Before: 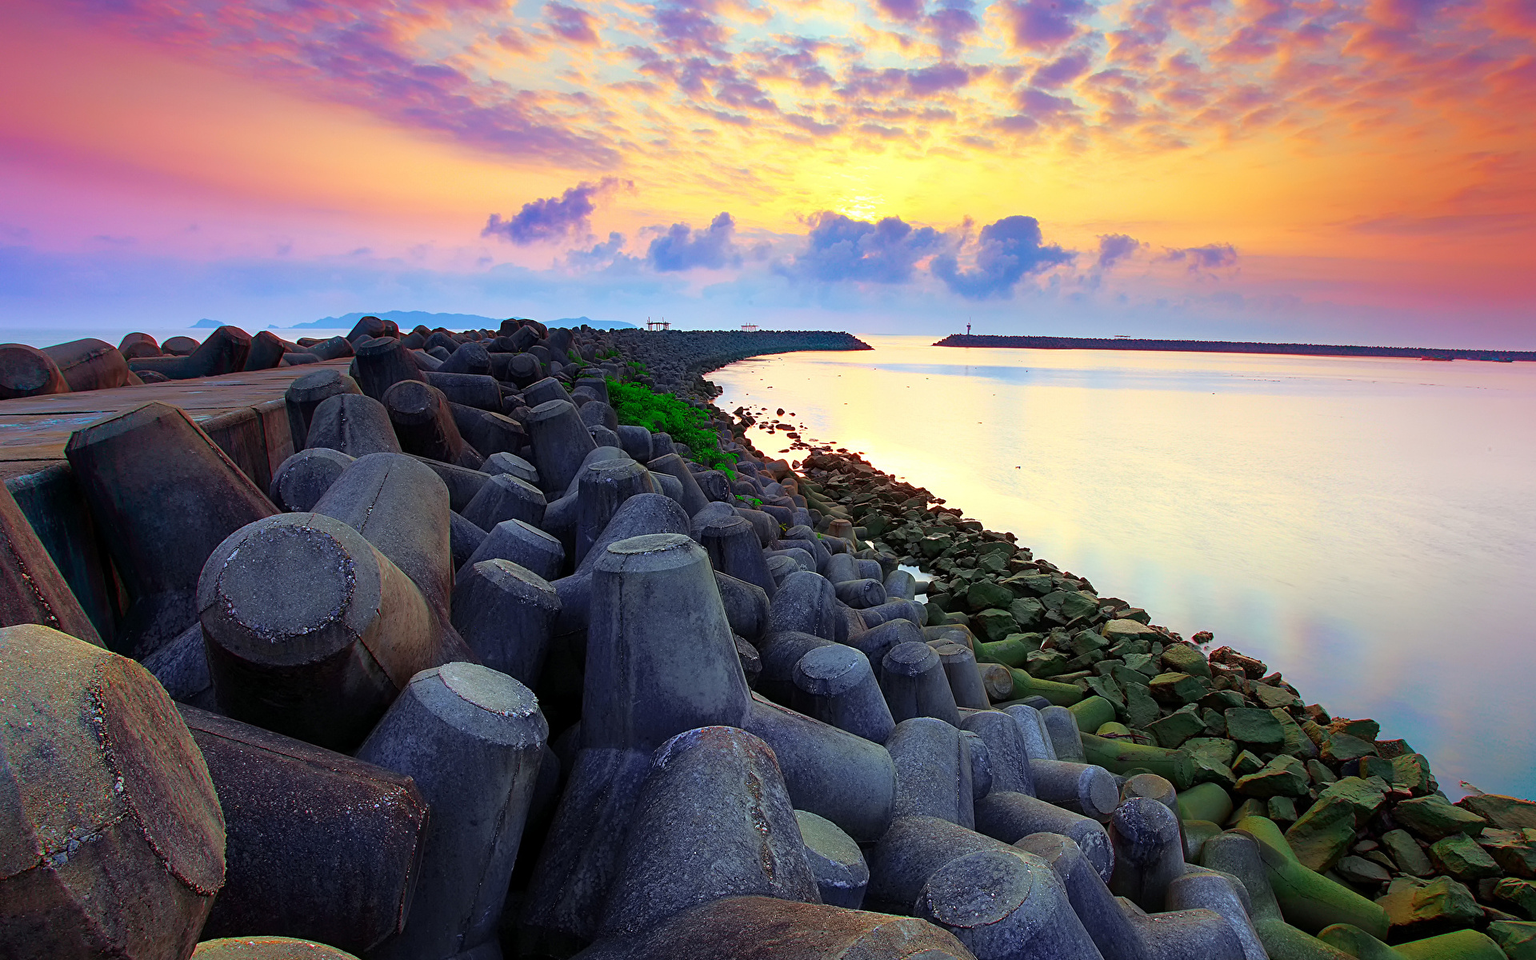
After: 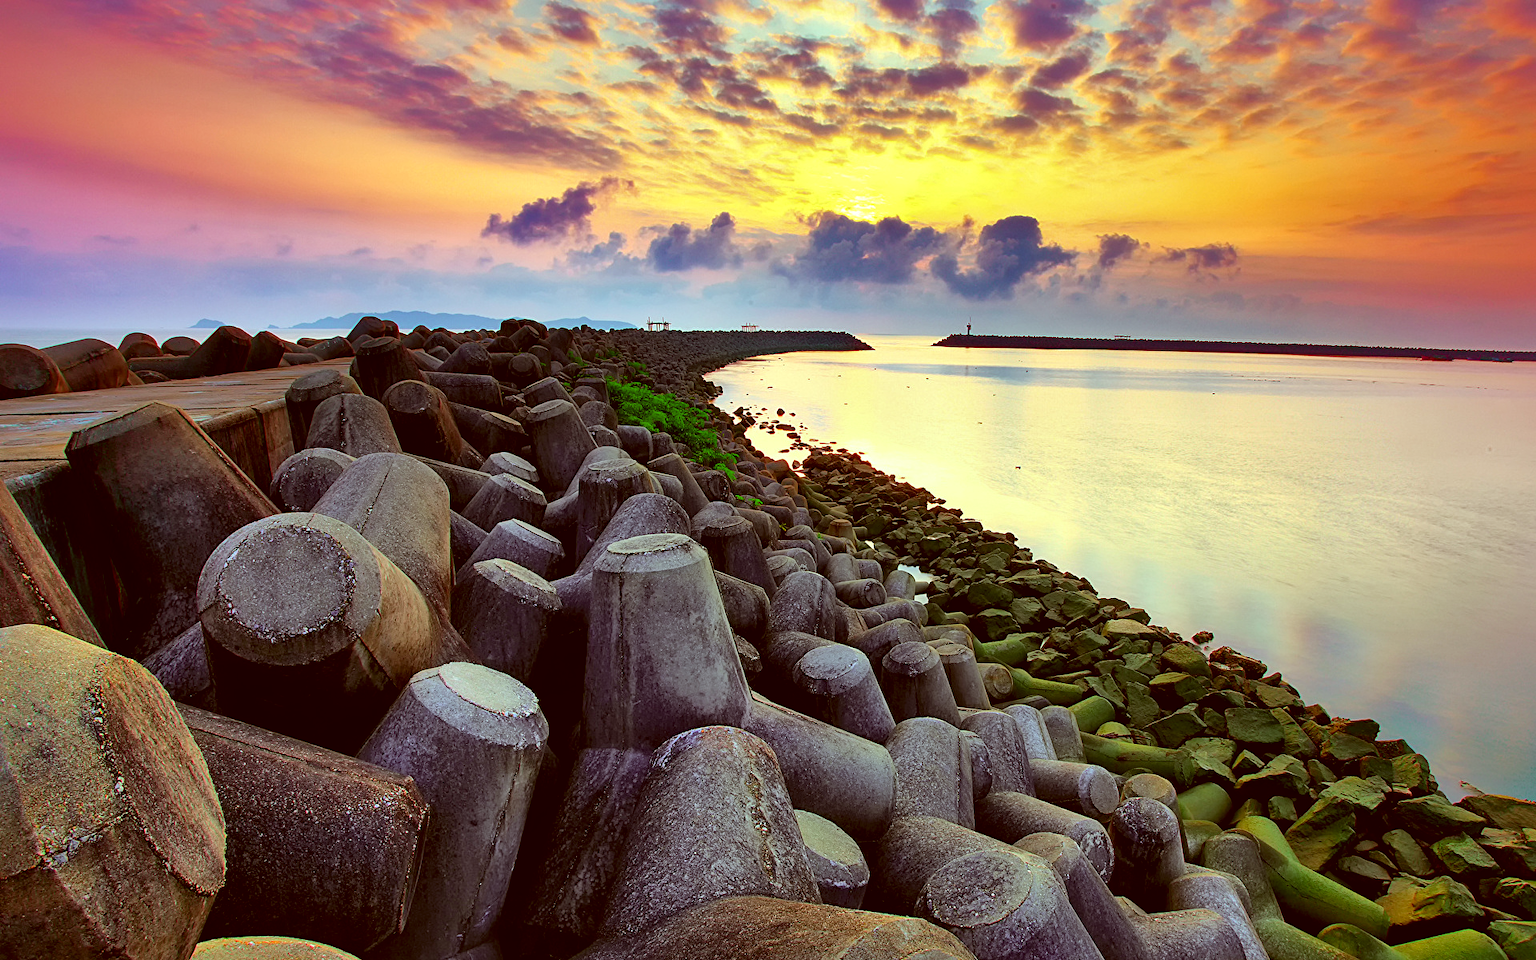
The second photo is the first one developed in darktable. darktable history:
color correction: highlights a* -6.23, highlights b* 9.18, shadows a* 10.19, shadows b* 23.45
shadows and highlights: soften with gaussian
local contrast: mode bilateral grid, contrast 26, coarseness 59, detail 151%, midtone range 0.2
